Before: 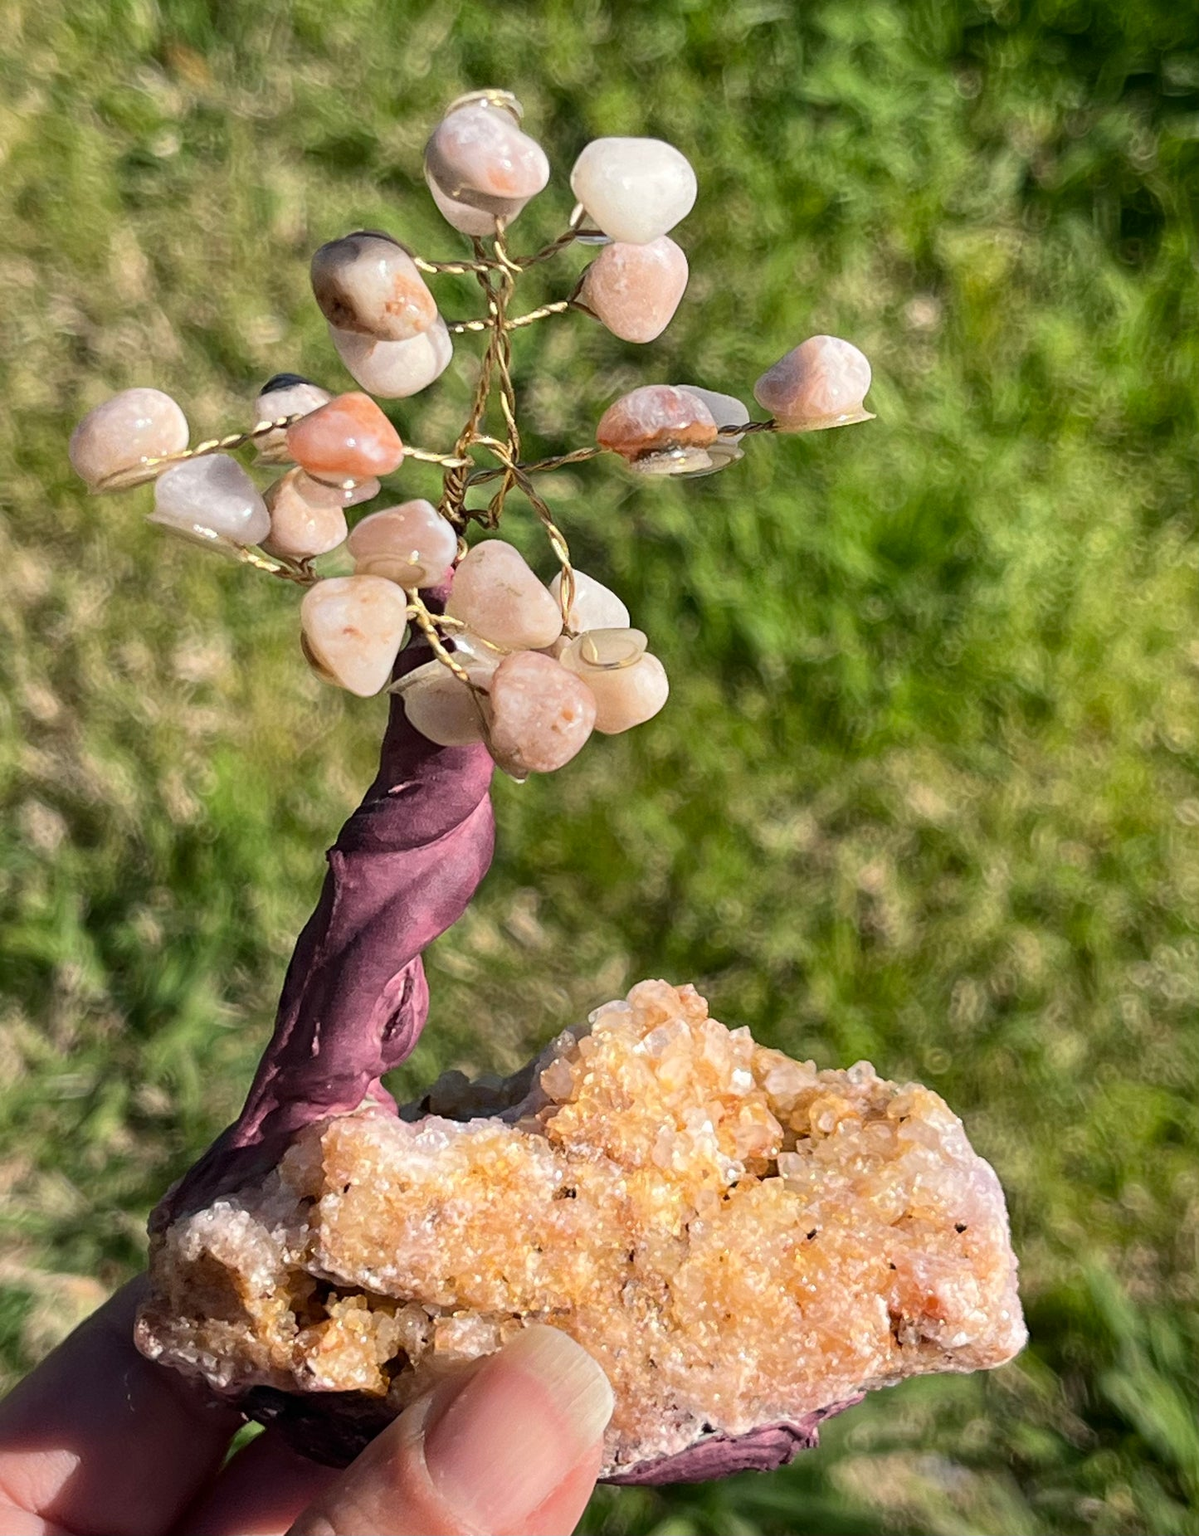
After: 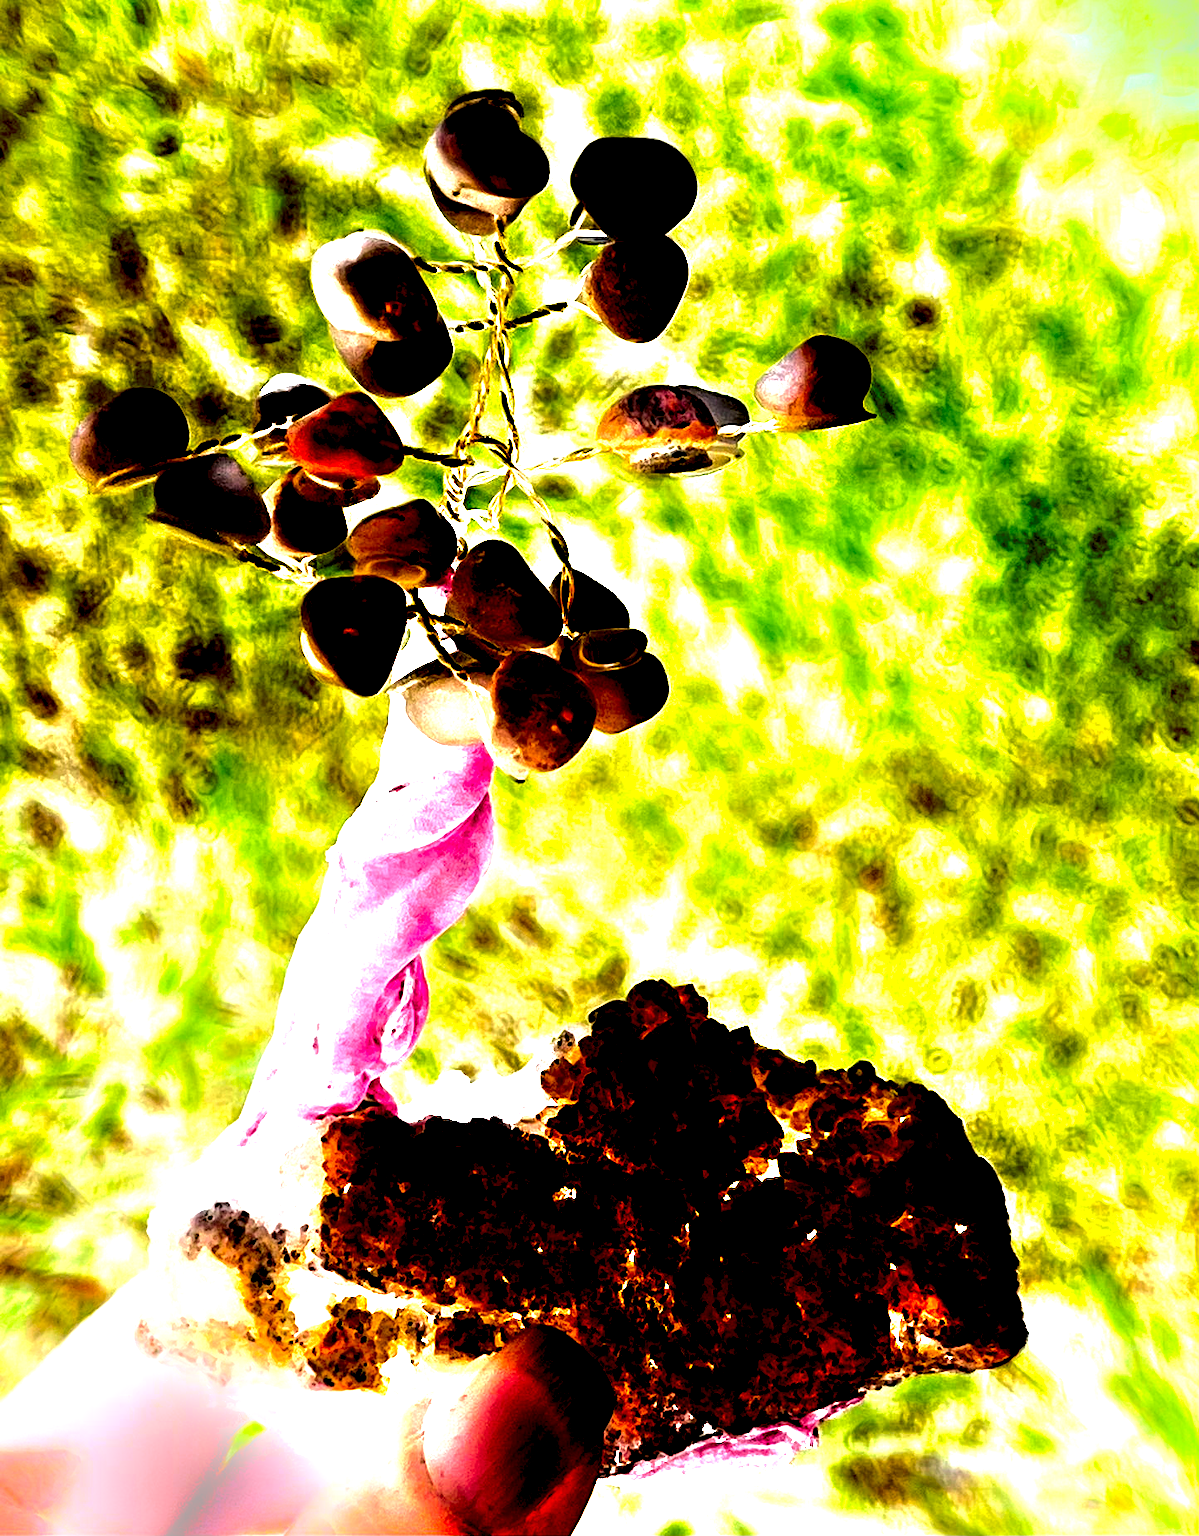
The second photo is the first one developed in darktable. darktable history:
exposure: black level correction 0.002, exposure 0.15 EV, compensate highlight preservation false
bloom: size 25%, threshold 5%, strength 90%
levels: levels [0, 0.492, 0.984]
color balance rgb: perceptual saturation grading › global saturation 25%, perceptual brilliance grading › global brilliance 35%, perceptual brilliance grading › highlights 50%, perceptual brilliance grading › mid-tones 60%, perceptual brilliance grading › shadows 35%, global vibrance 20%
